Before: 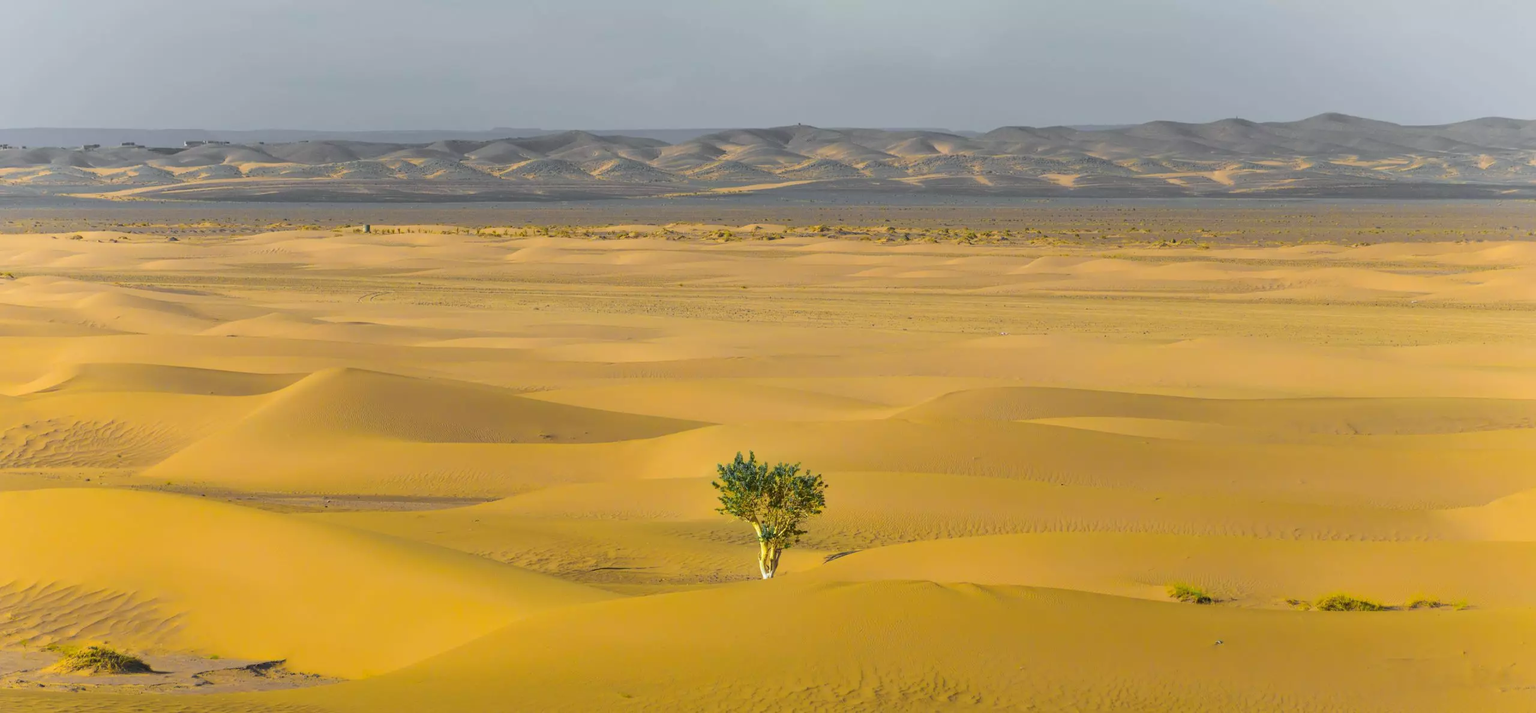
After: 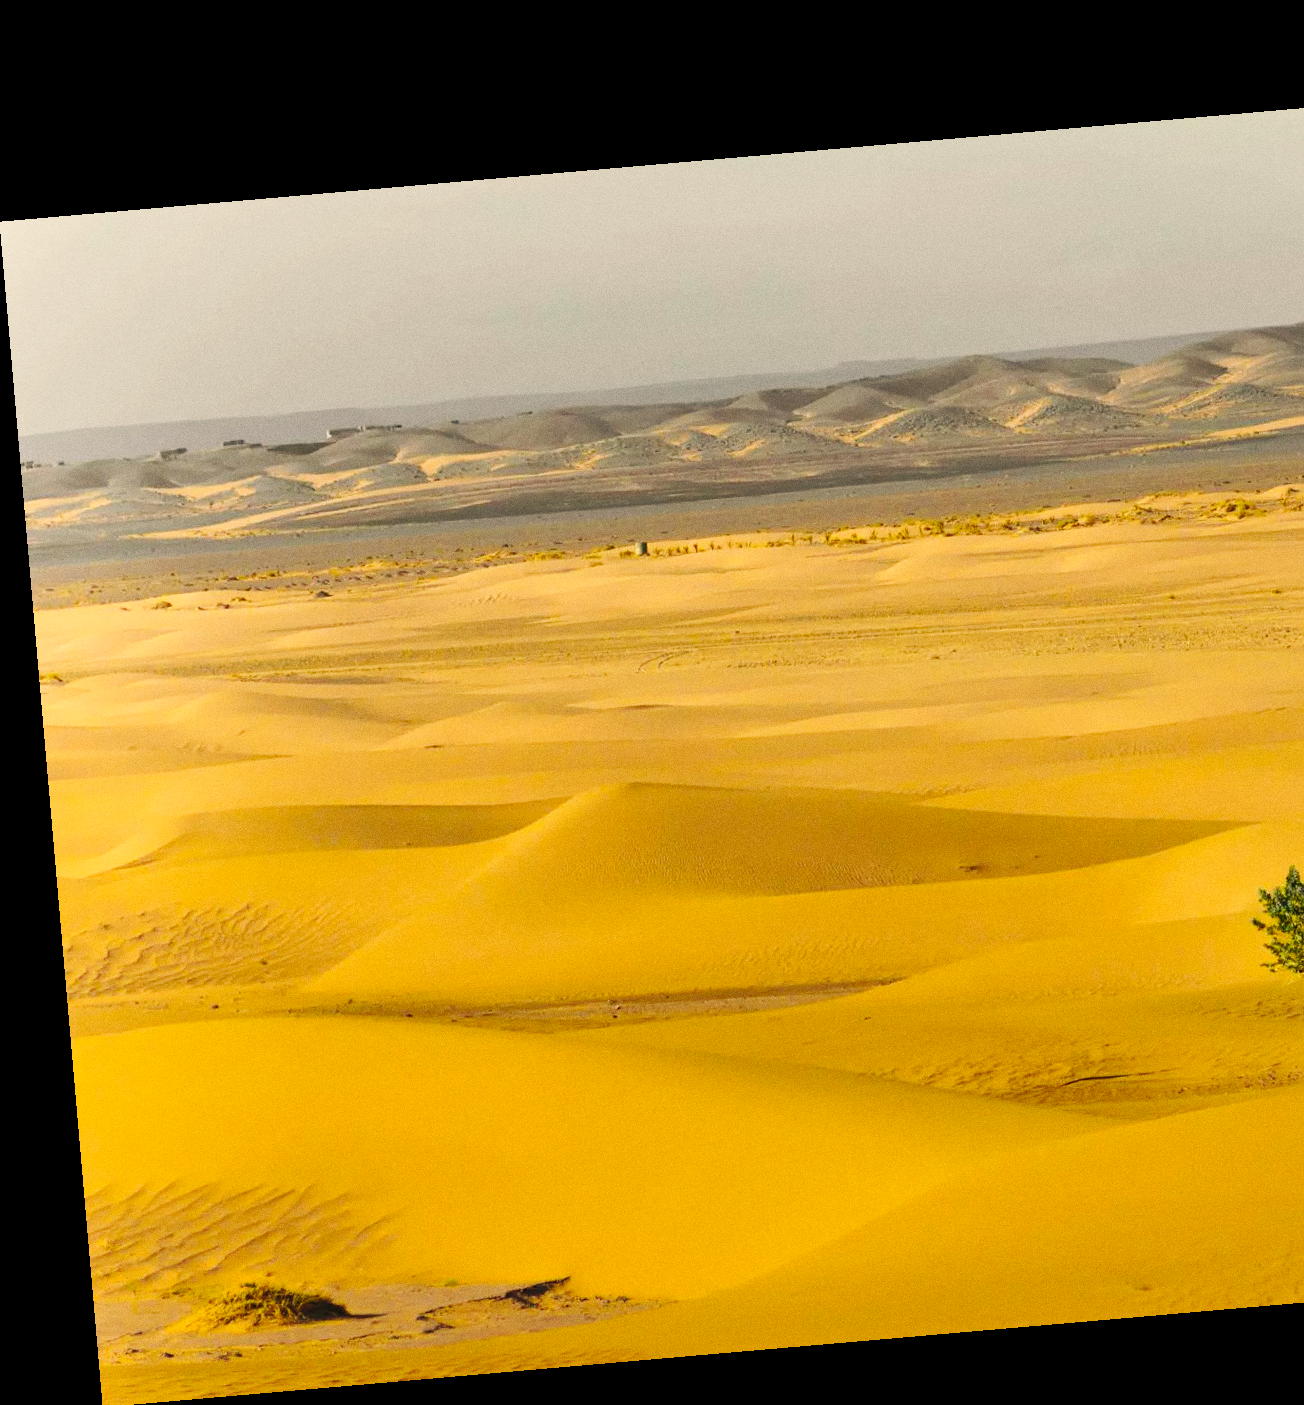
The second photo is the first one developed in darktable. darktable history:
white balance: red 1.123, blue 0.83
crop and rotate: left 0%, top 0%, right 50.845%
base curve: curves: ch0 [(0, 0) (0.036, 0.025) (0.121, 0.166) (0.206, 0.329) (0.605, 0.79) (1, 1)], preserve colors none
shadows and highlights: shadows 49, highlights -41, soften with gaussian
grain: coarseness 0.09 ISO
graduated density: rotation -180°, offset 24.95
rotate and perspective: rotation -4.98°, automatic cropping off
